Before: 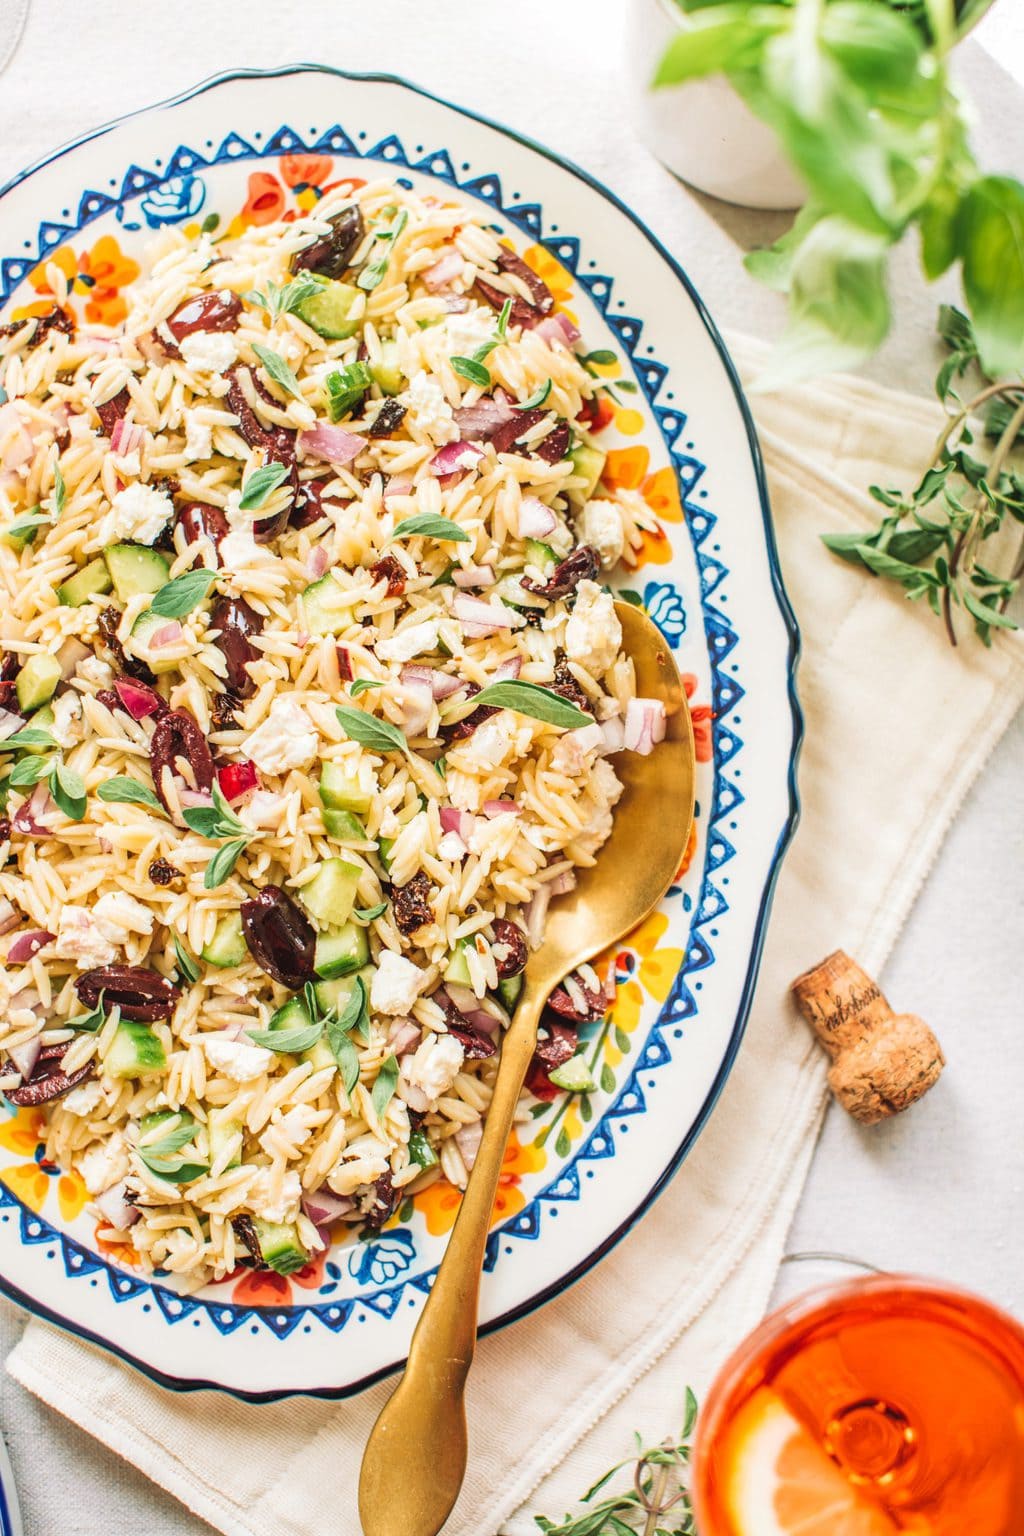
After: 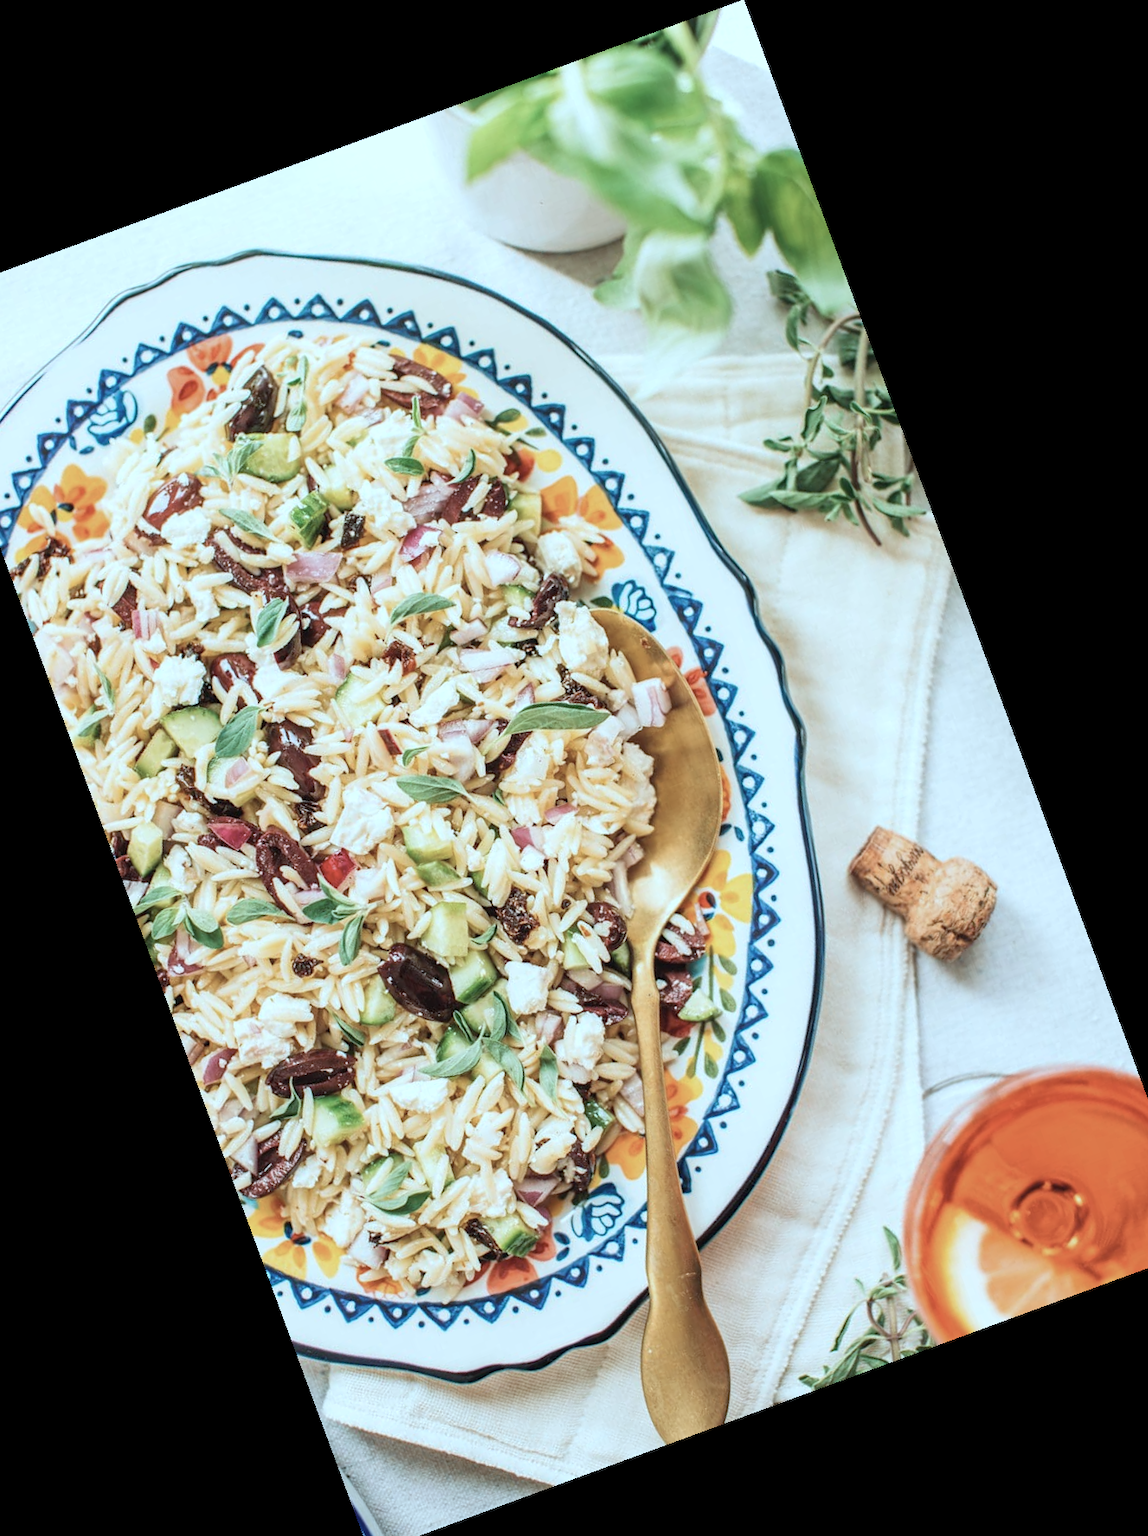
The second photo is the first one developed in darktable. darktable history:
color correction: highlights a* -12.76, highlights b* -17.89, saturation 0.713
crop and rotate: angle 20.17°, left 6.837%, right 4.115%, bottom 1.079%
